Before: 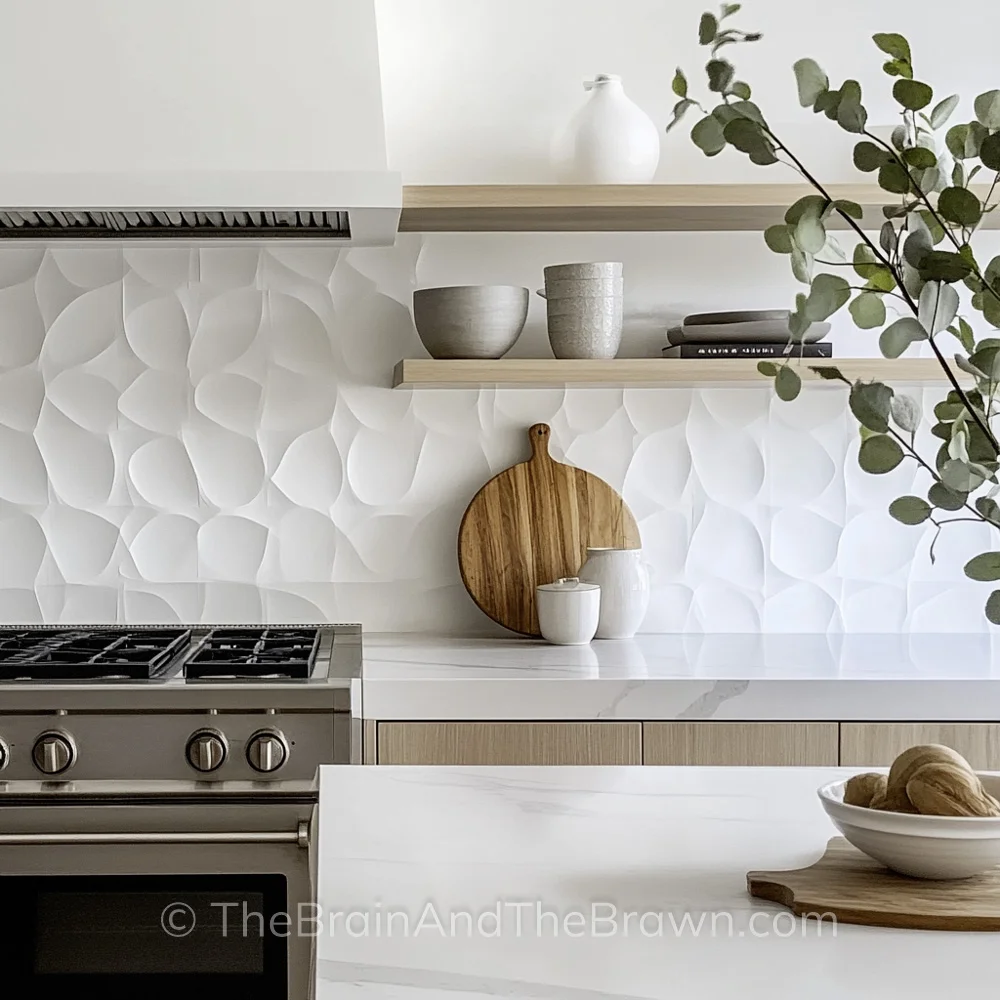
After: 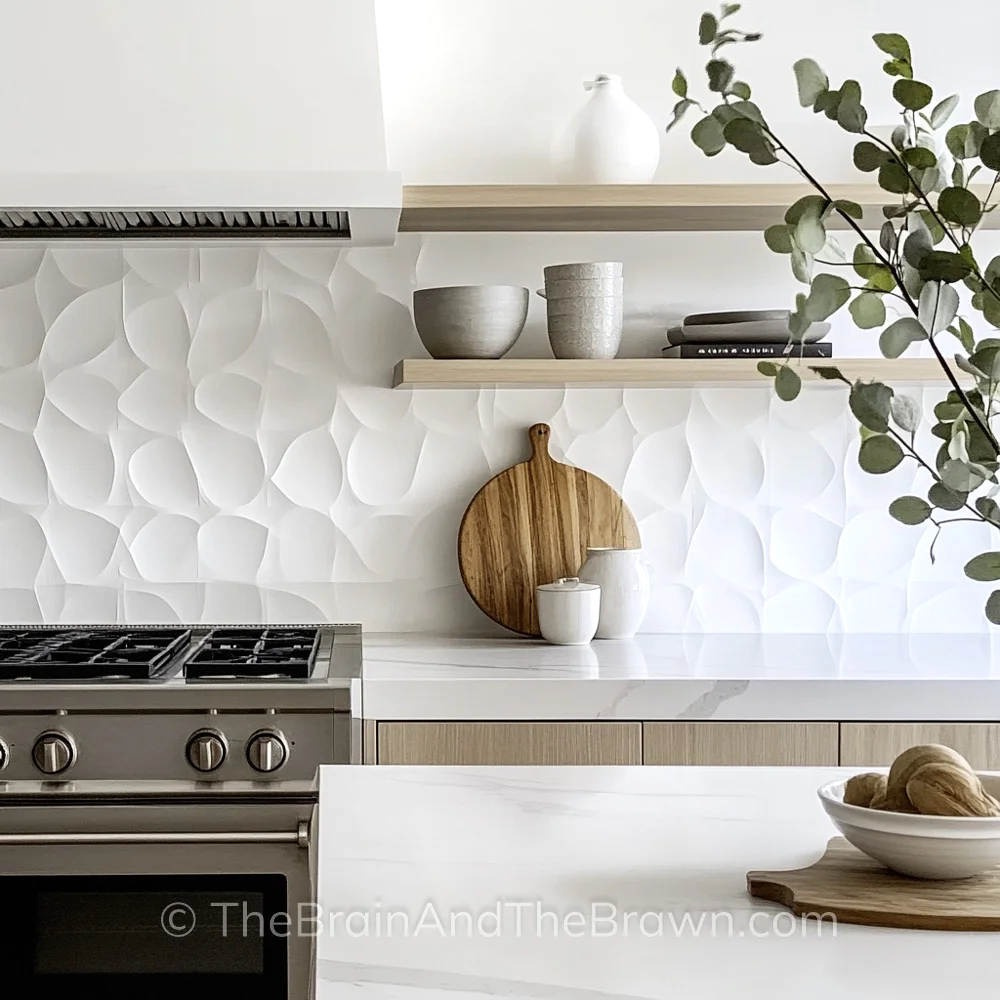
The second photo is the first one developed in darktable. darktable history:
shadows and highlights: shadows -13.04, white point adjustment 4.05, highlights 26.73
